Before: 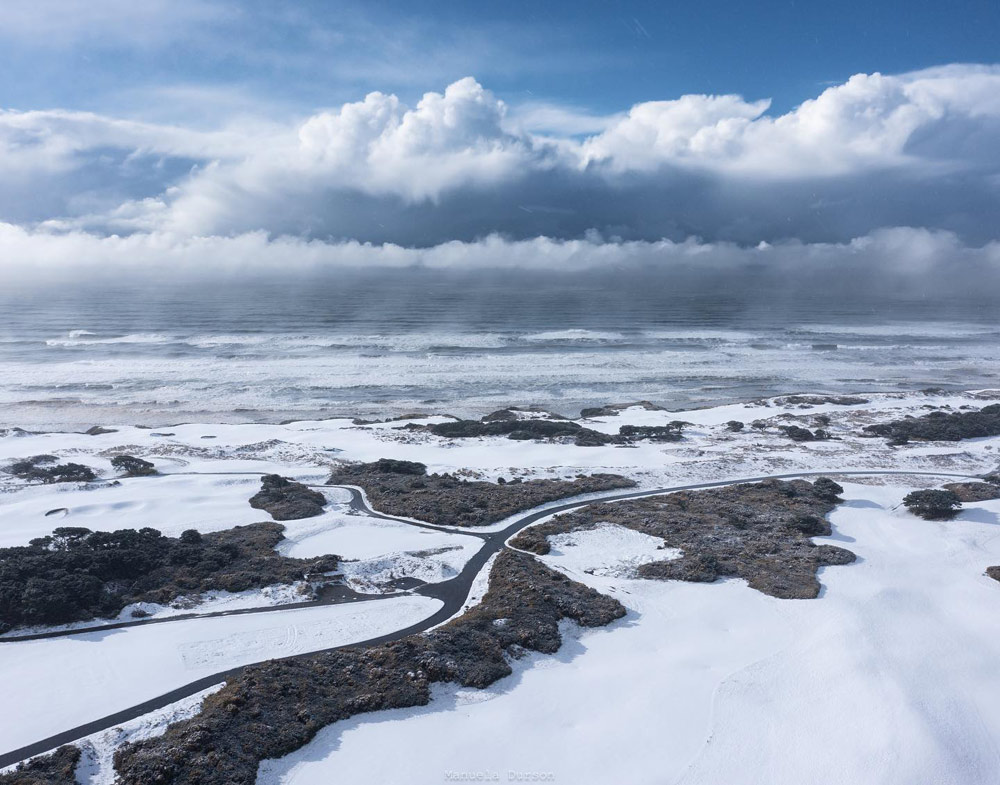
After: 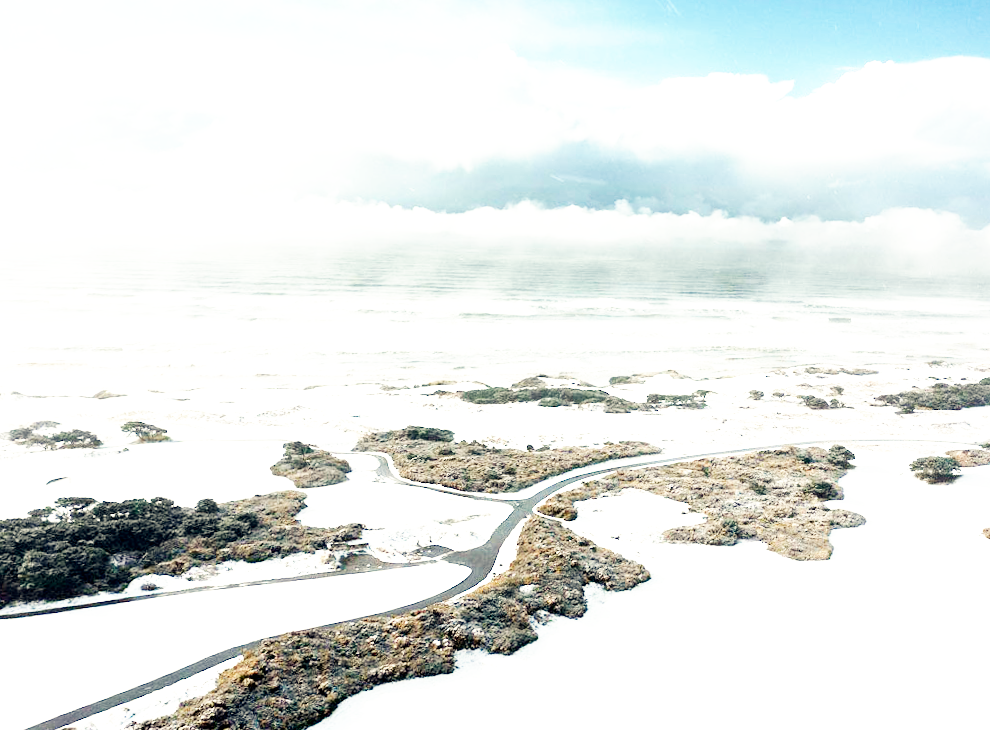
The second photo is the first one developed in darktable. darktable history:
rotate and perspective: rotation 0.679°, lens shift (horizontal) 0.136, crop left 0.009, crop right 0.991, crop top 0.078, crop bottom 0.95
exposure: black level correction 0.009, exposure 1.425 EV, compensate highlight preservation false
white balance: red 1.08, blue 0.791
base curve: curves: ch0 [(0, 0) (0.007, 0.004) (0.027, 0.03) (0.046, 0.07) (0.207, 0.54) (0.442, 0.872) (0.673, 0.972) (1, 1)], preserve colors none
